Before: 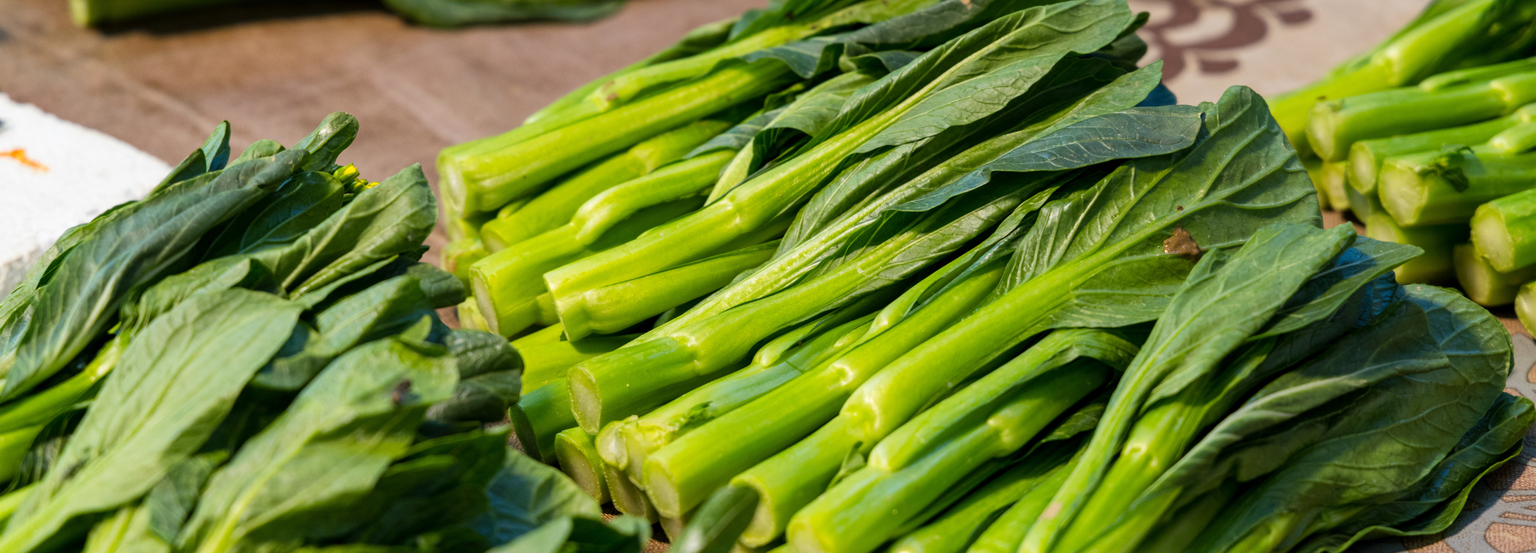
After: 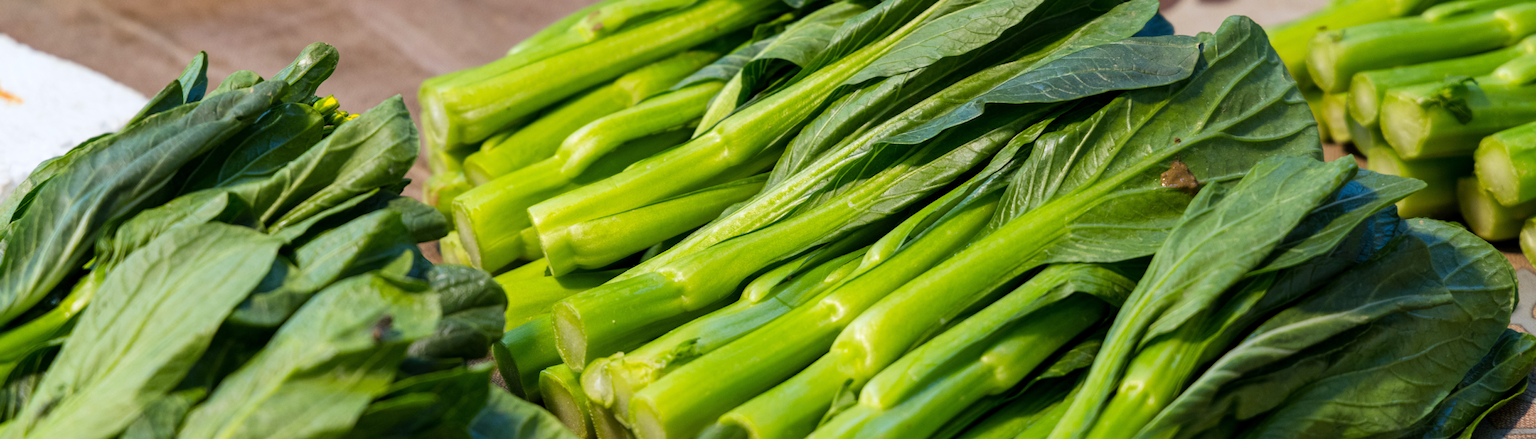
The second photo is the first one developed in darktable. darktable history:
white balance: red 0.98, blue 1.034
crop and rotate: left 1.814%, top 12.818%, right 0.25%, bottom 9.225%
